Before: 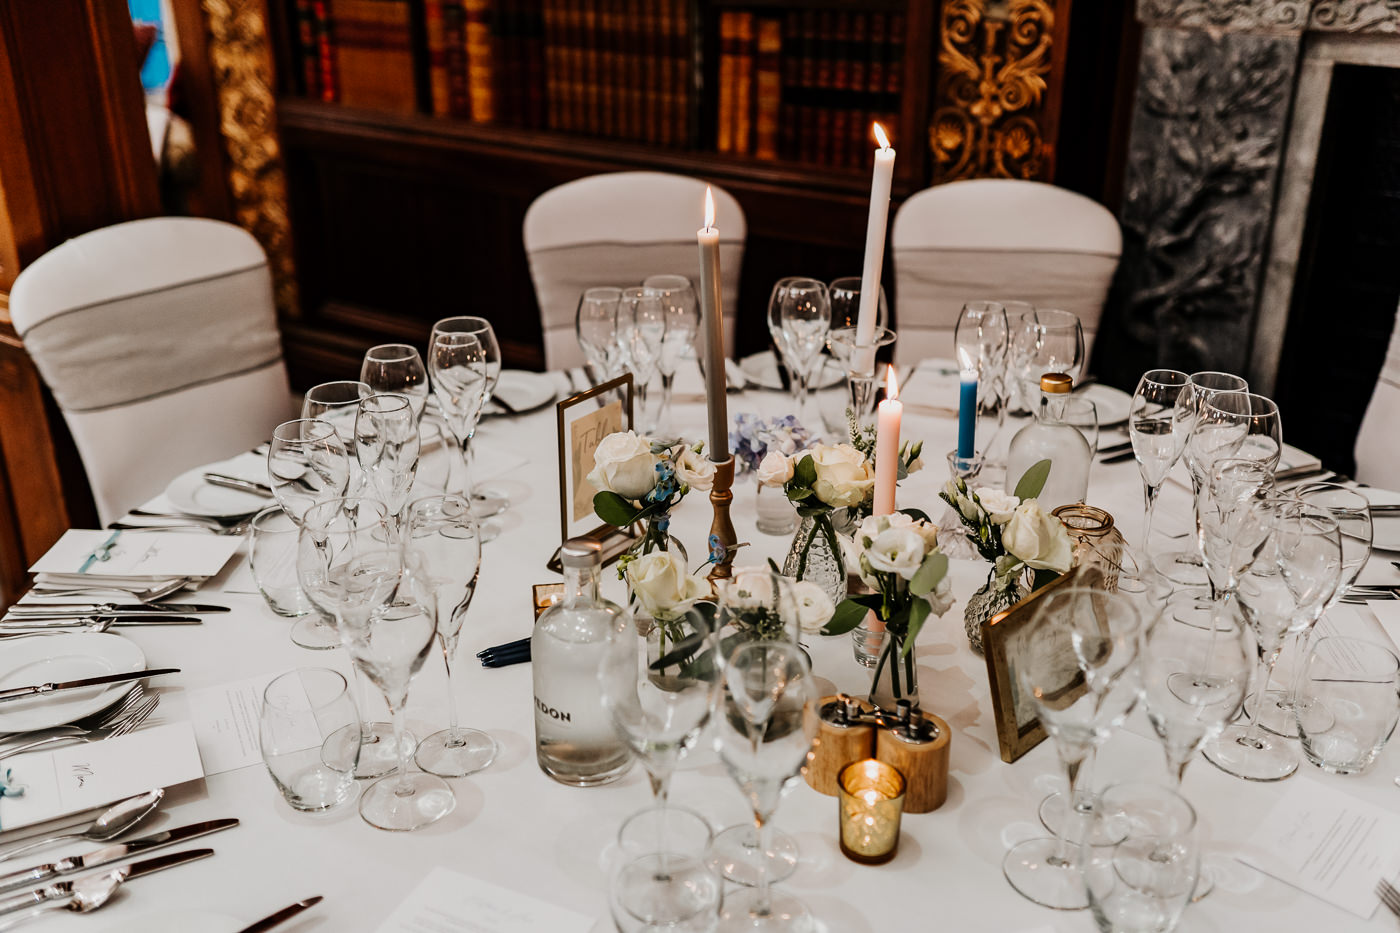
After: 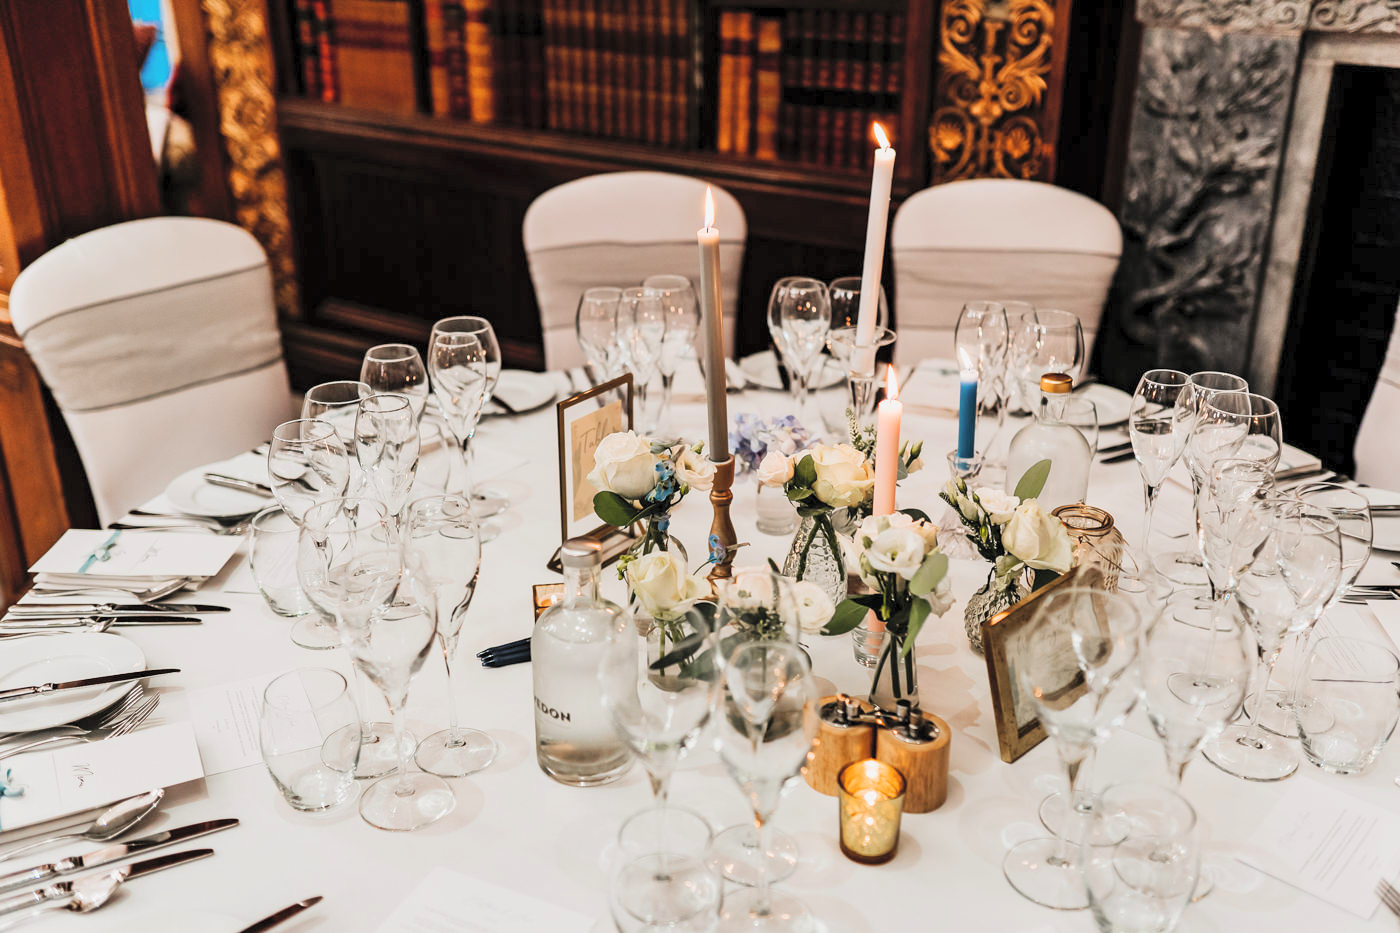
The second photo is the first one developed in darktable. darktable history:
contrast brightness saturation: contrast 0.1, brightness 0.3, saturation 0.14
